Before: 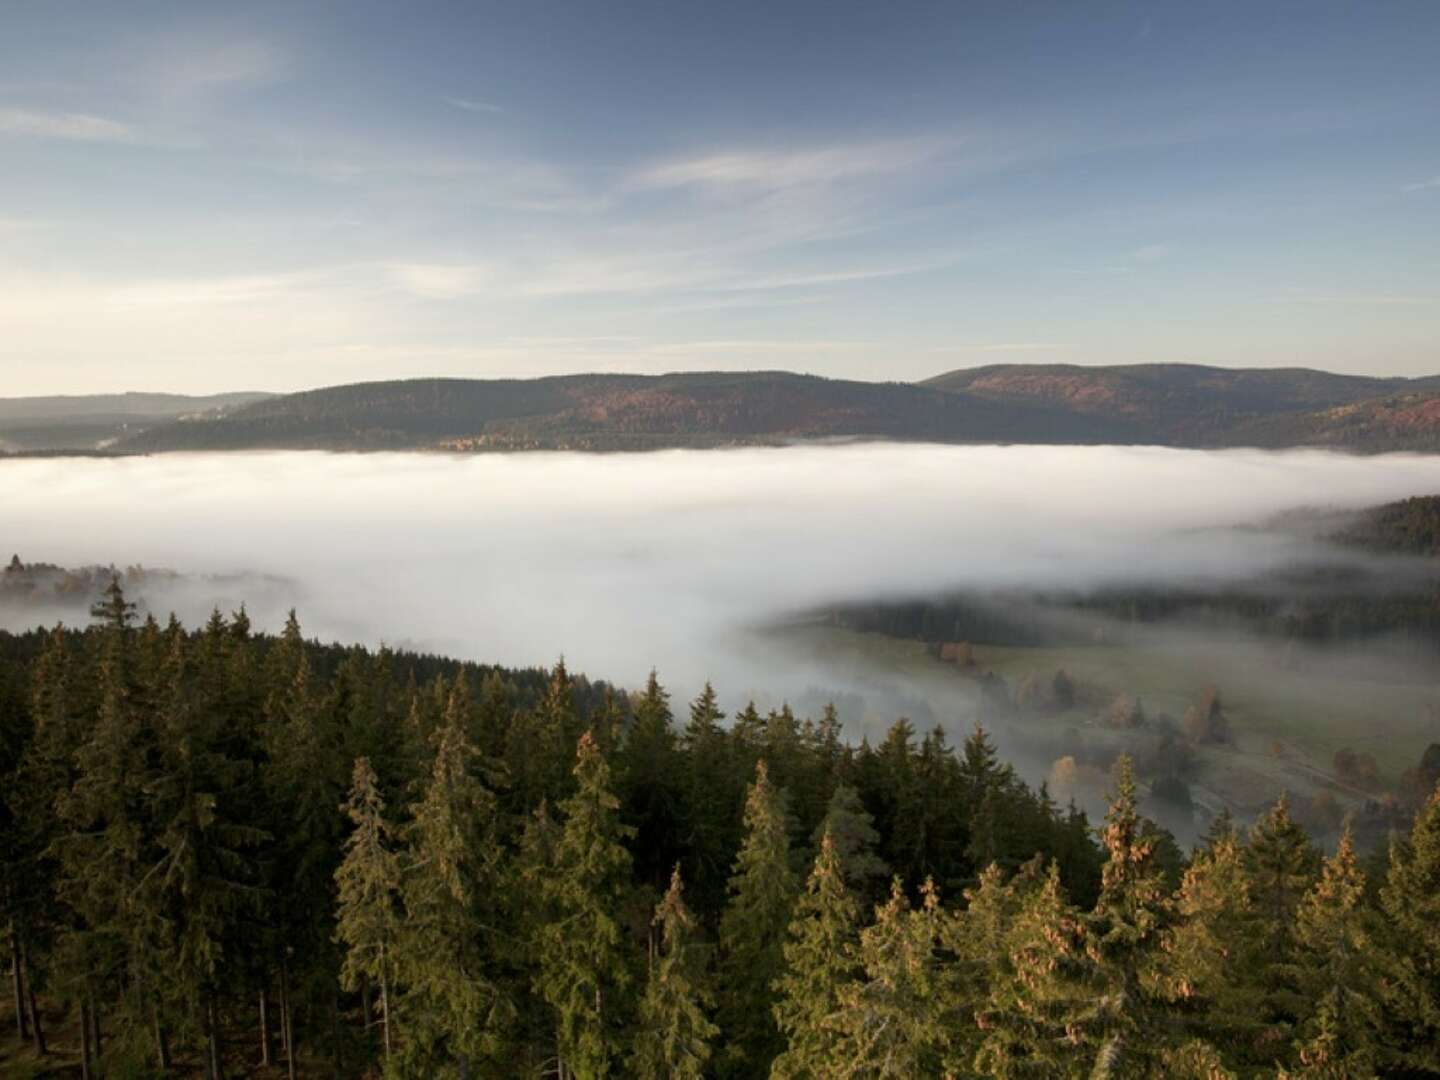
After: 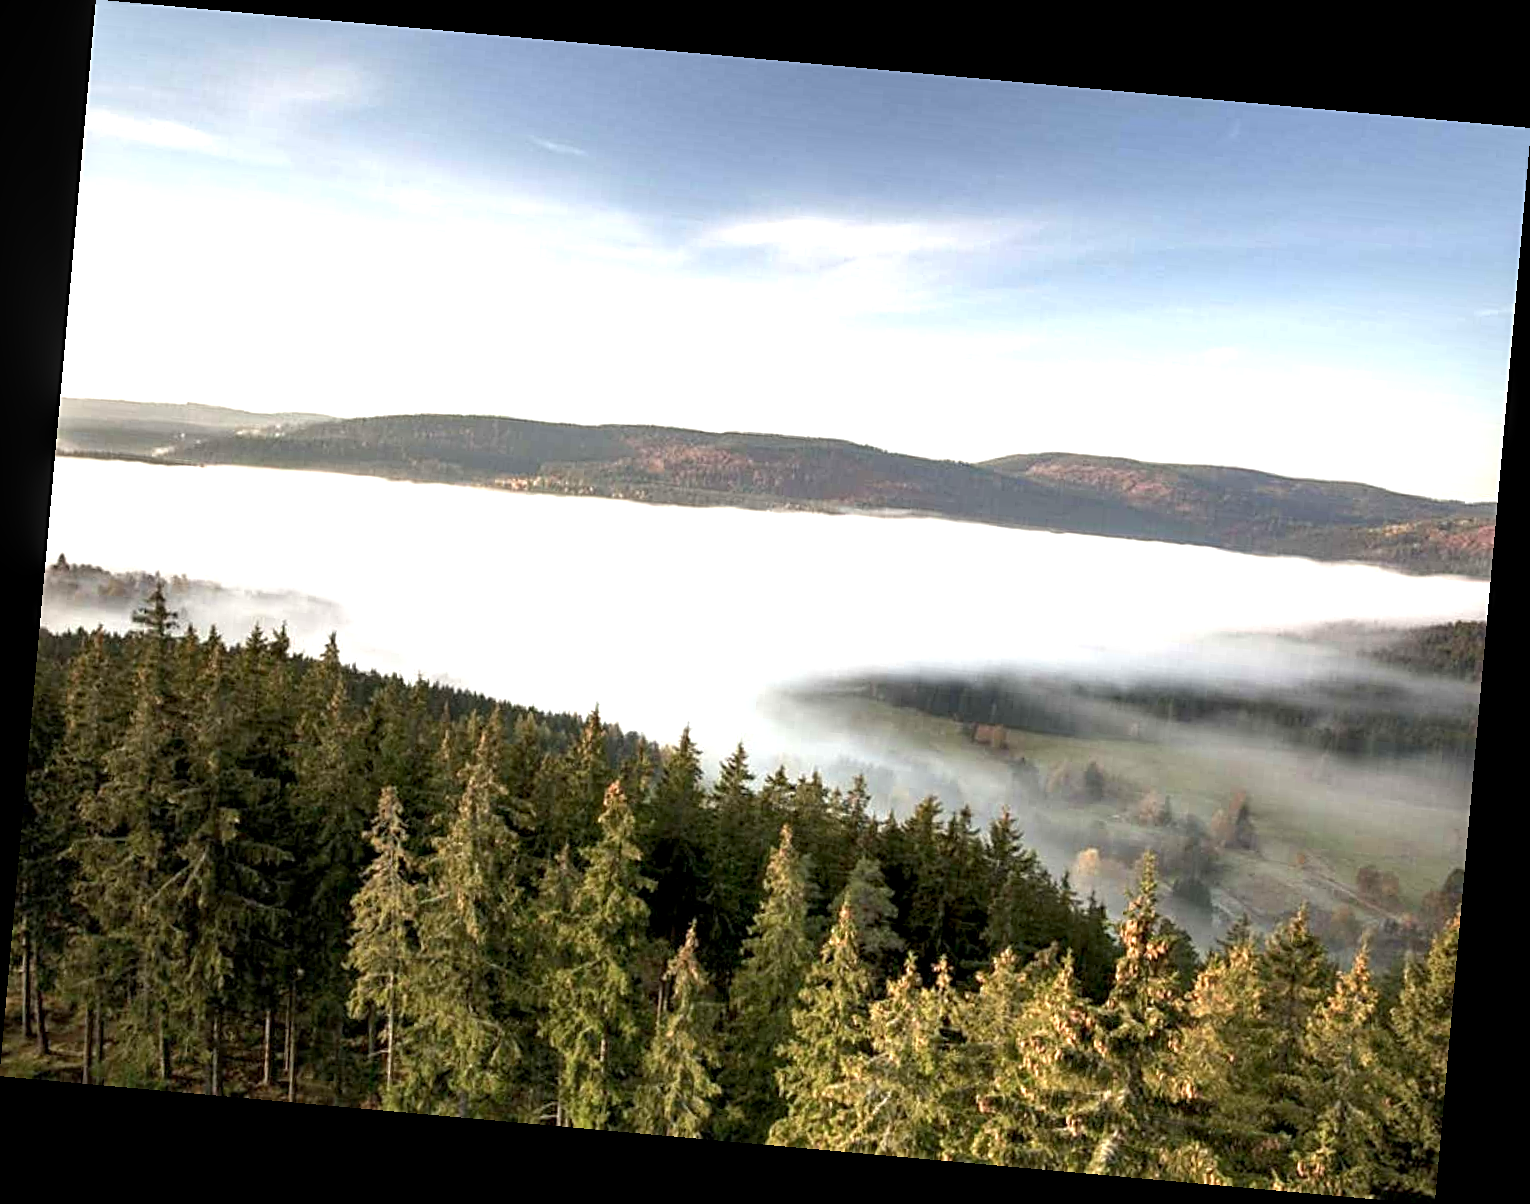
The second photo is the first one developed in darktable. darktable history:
sharpen: on, module defaults
rotate and perspective: rotation 5.12°, automatic cropping off
local contrast: detail 135%, midtone range 0.75
exposure: black level correction 0.001, exposure 1.129 EV, compensate exposure bias true, compensate highlight preservation false
